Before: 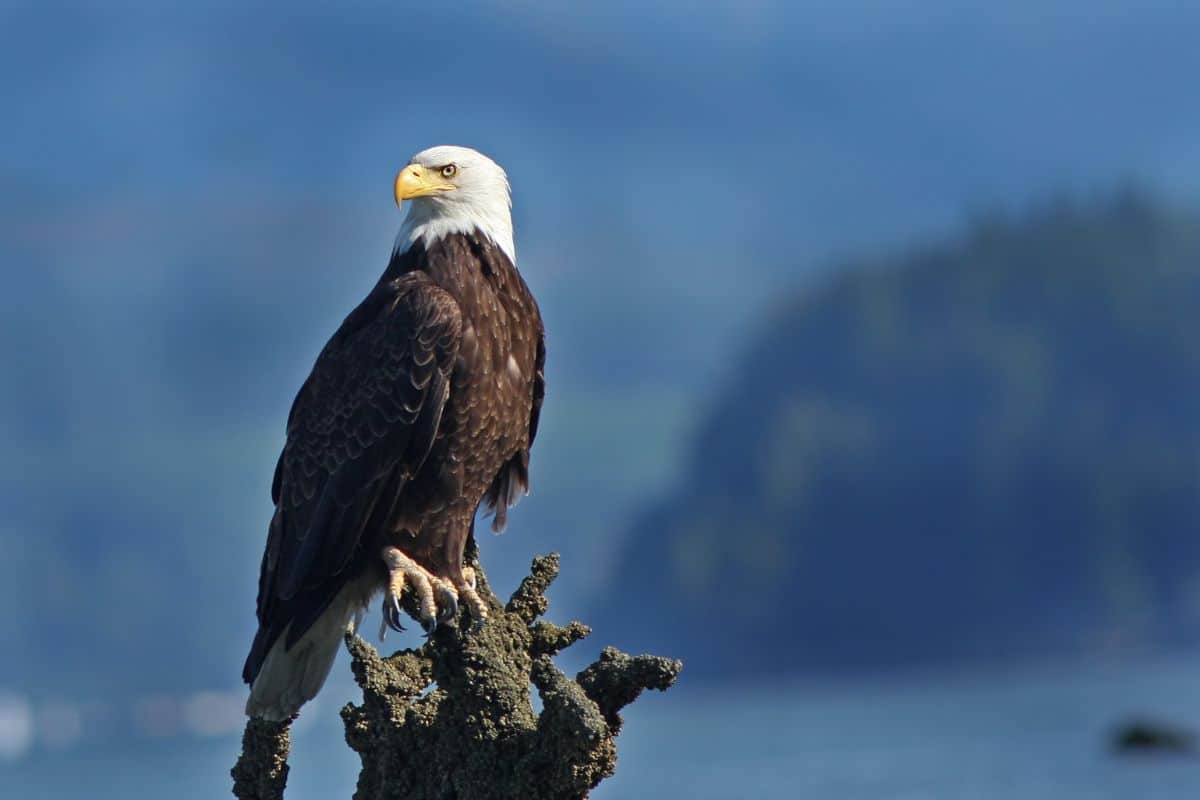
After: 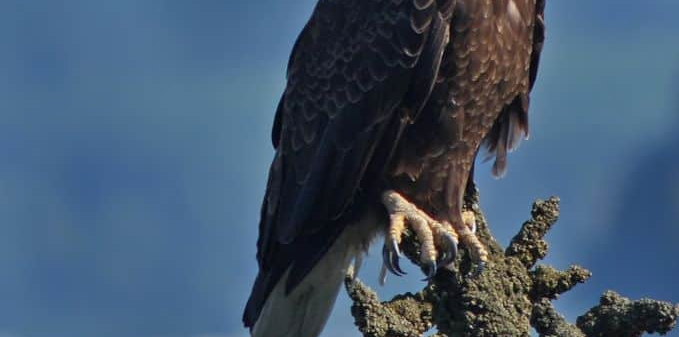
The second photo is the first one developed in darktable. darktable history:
crop: top 44.54%, right 43.351%, bottom 13.247%
shadows and highlights: shadows 30.12
